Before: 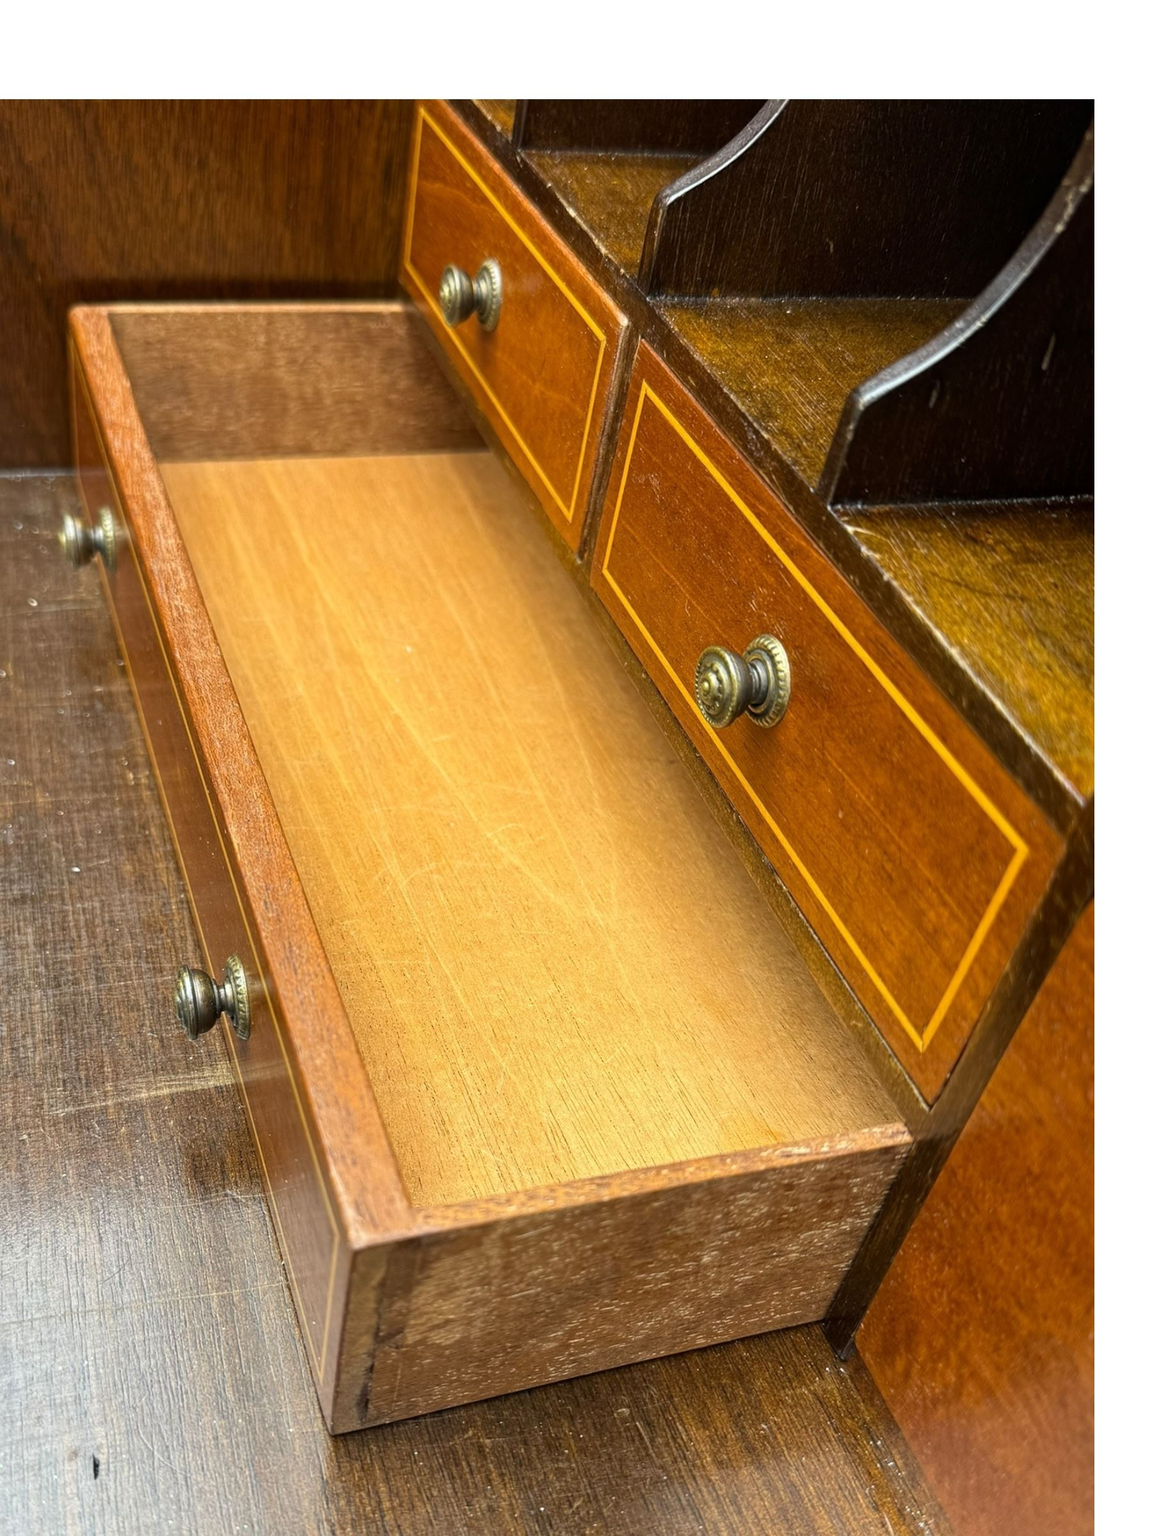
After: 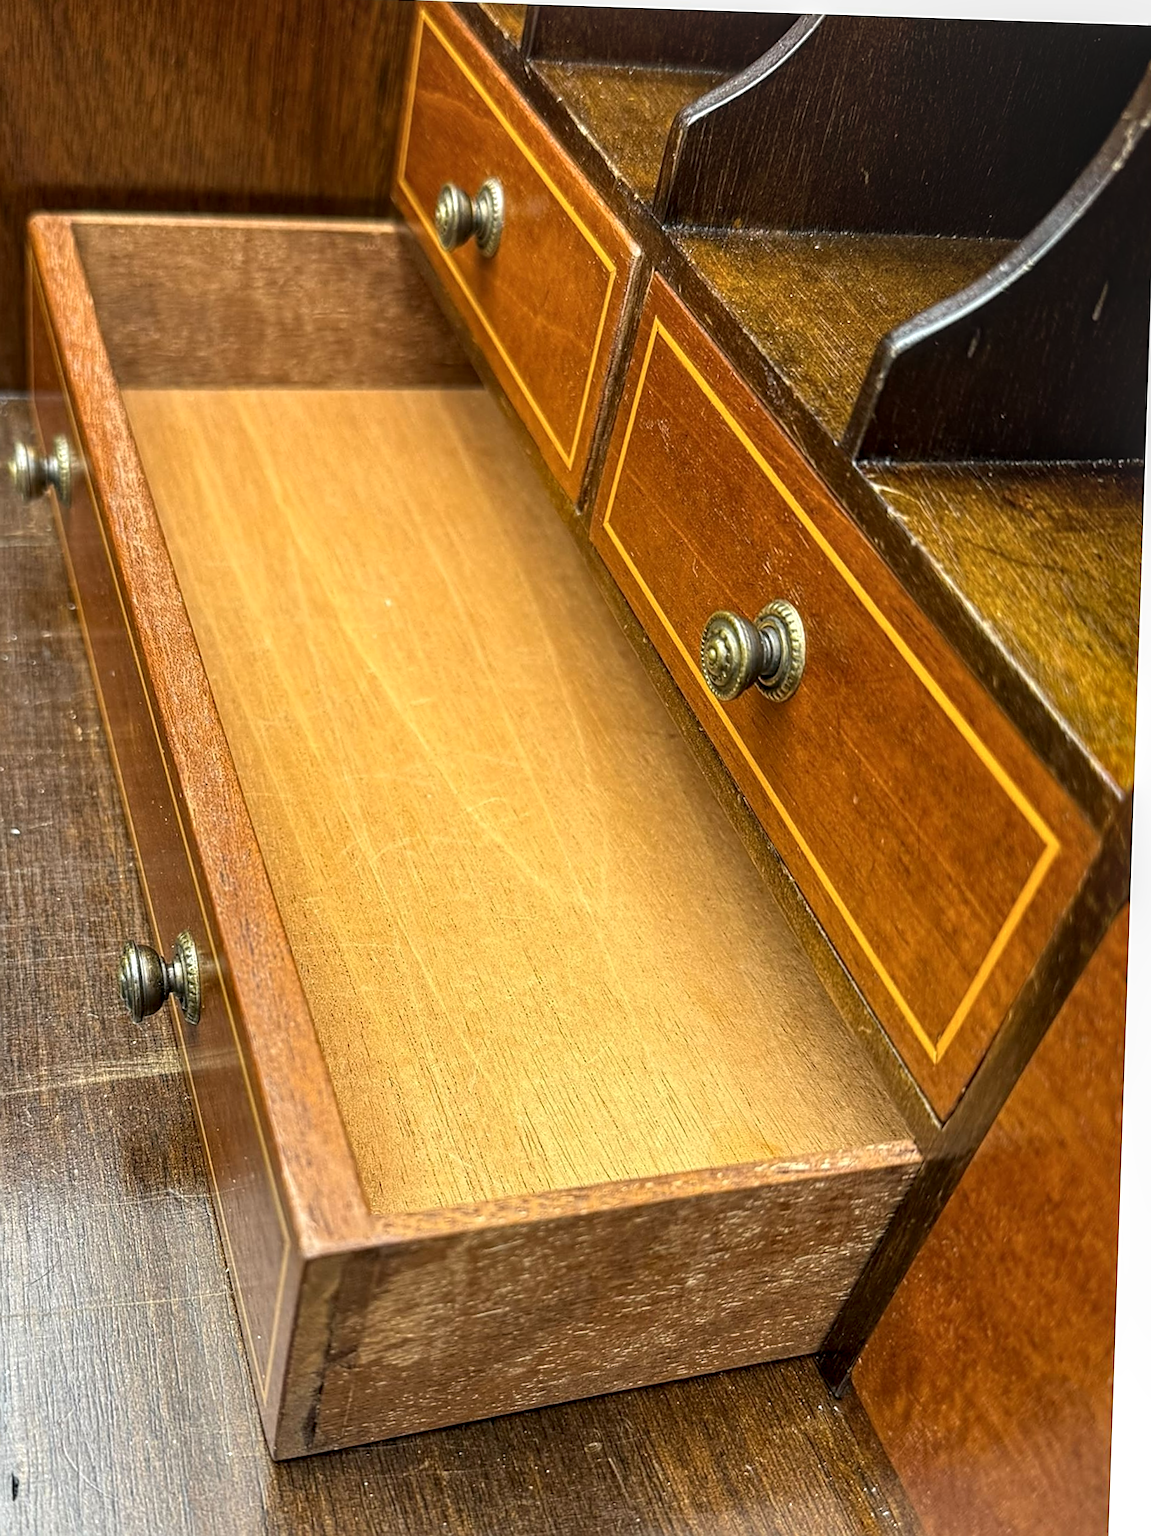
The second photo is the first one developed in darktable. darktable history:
crop and rotate: angle -1.96°, left 3.097%, top 4.154%, right 1.586%, bottom 0.529%
sharpen: on, module defaults
local contrast: detail 130%
